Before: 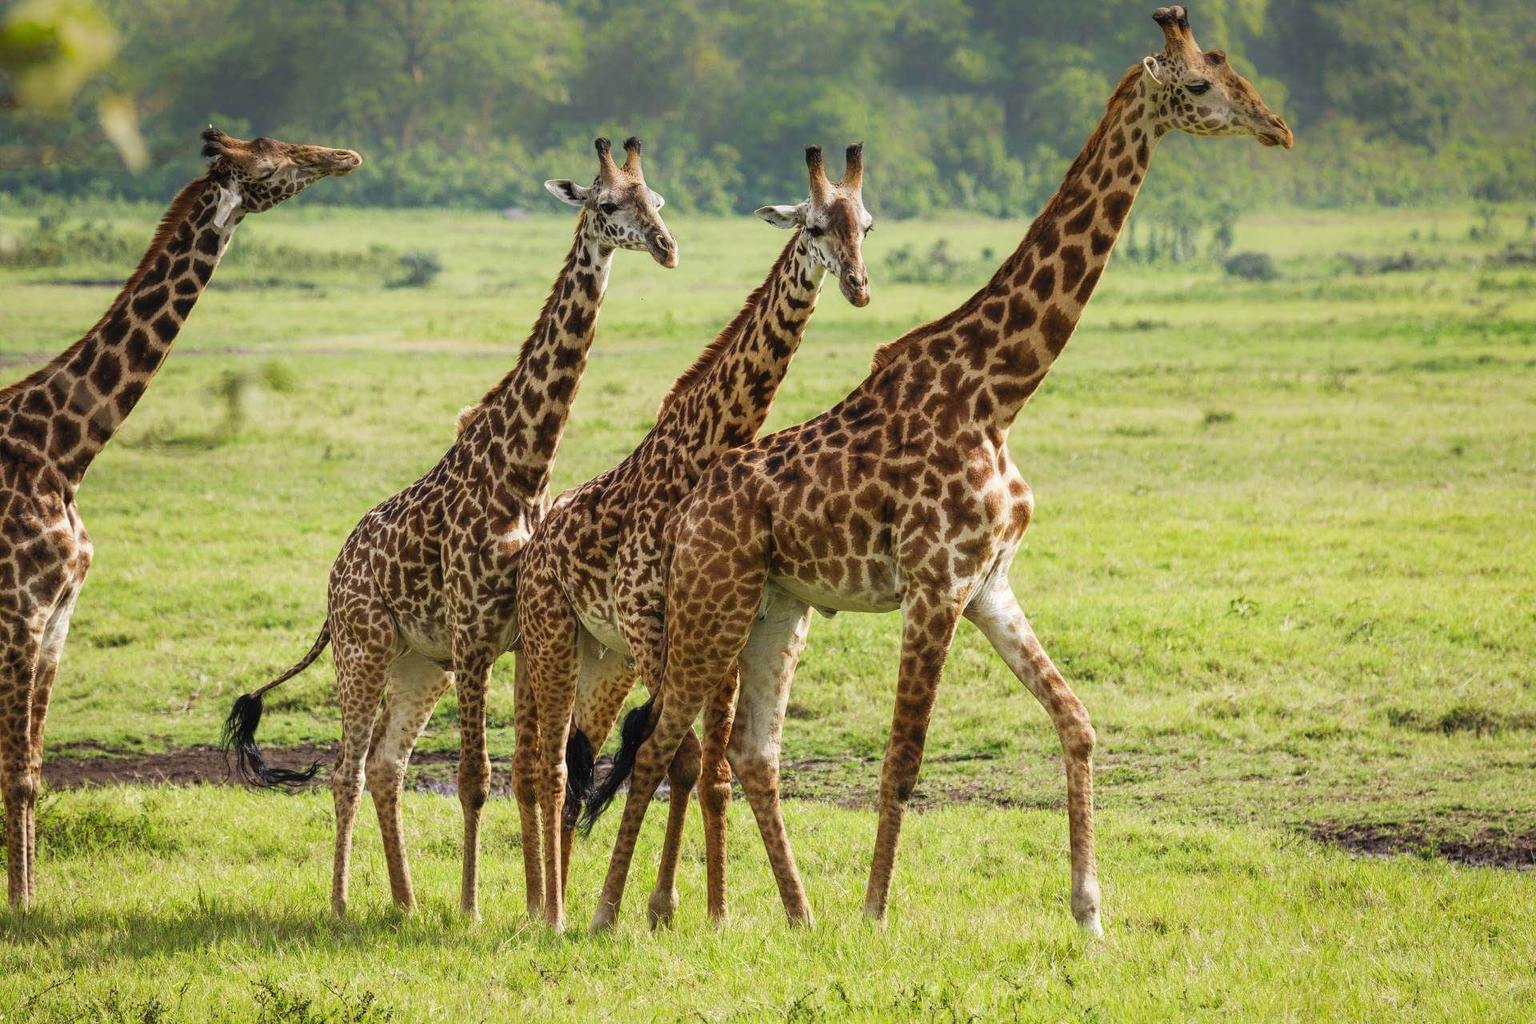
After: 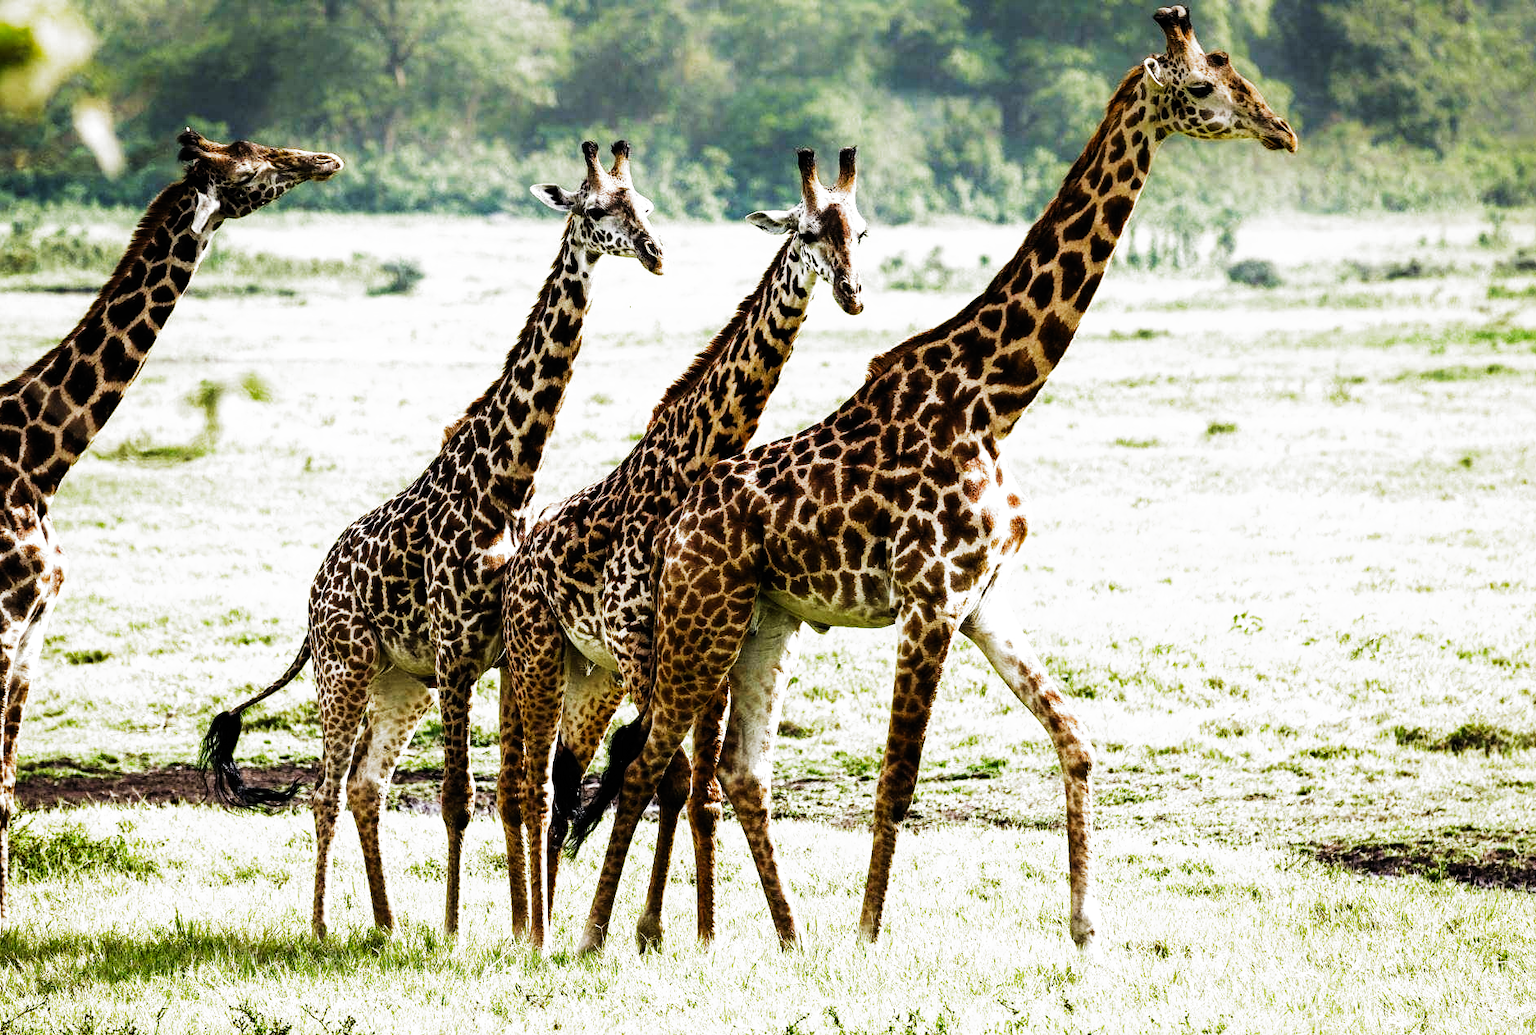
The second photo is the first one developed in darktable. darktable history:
tone equalizer: -8 EV -1.08 EV, -7 EV -1.01 EV, -6 EV -0.867 EV, -5 EV -0.578 EV, -3 EV 0.578 EV, -2 EV 0.867 EV, -1 EV 1.01 EV, +0 EV 1.08 EV, edges refinement/feathering 500, mask exposure compensation -1.57 EV, preserve details no
white balance: red 0.974, blue 1.044
filmic rgb: black relative exposure -6.43 EV, white relative exposure 2.43 EV, threshold 3 EV, hardness 5.27, latitude 0.1%, contrast 1.425, highlights saturation mix 2%, preserve chrominance no, color science v5 (2021), contrast in shadows safe, contrast in highlights safe, enable highlight reconstruction true
crop and rotate: left 1.774%, right 0.633%, bottom 1.28%
